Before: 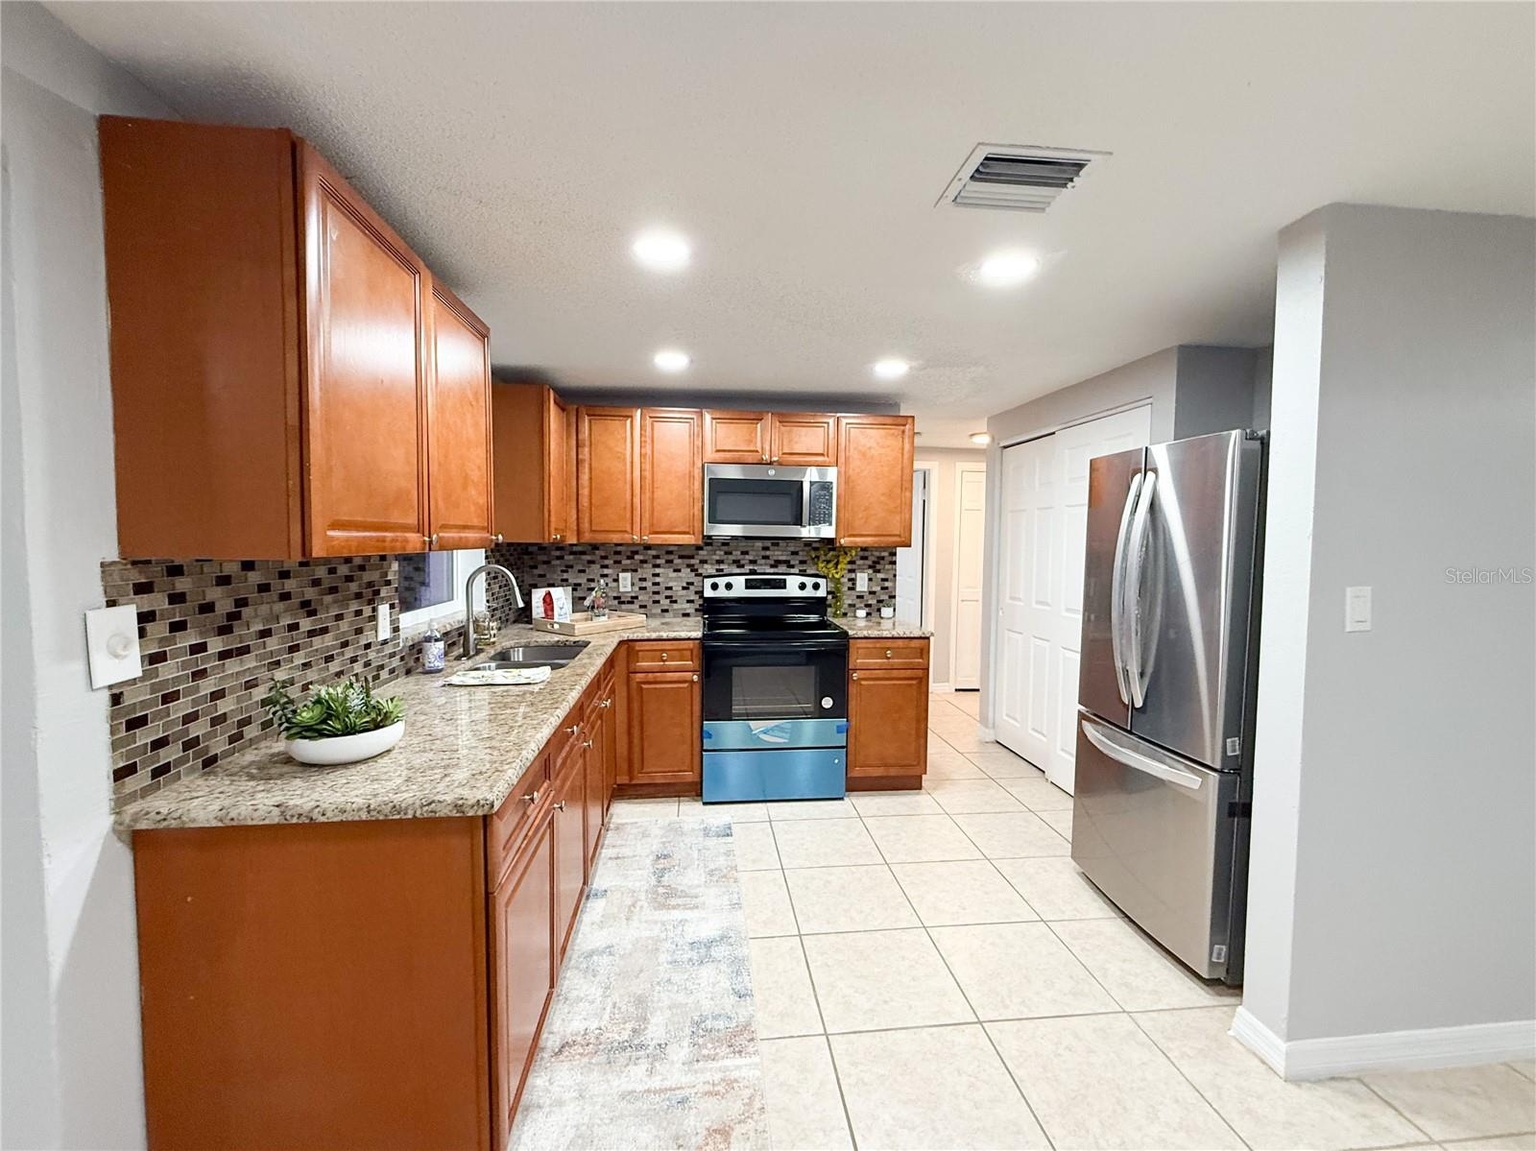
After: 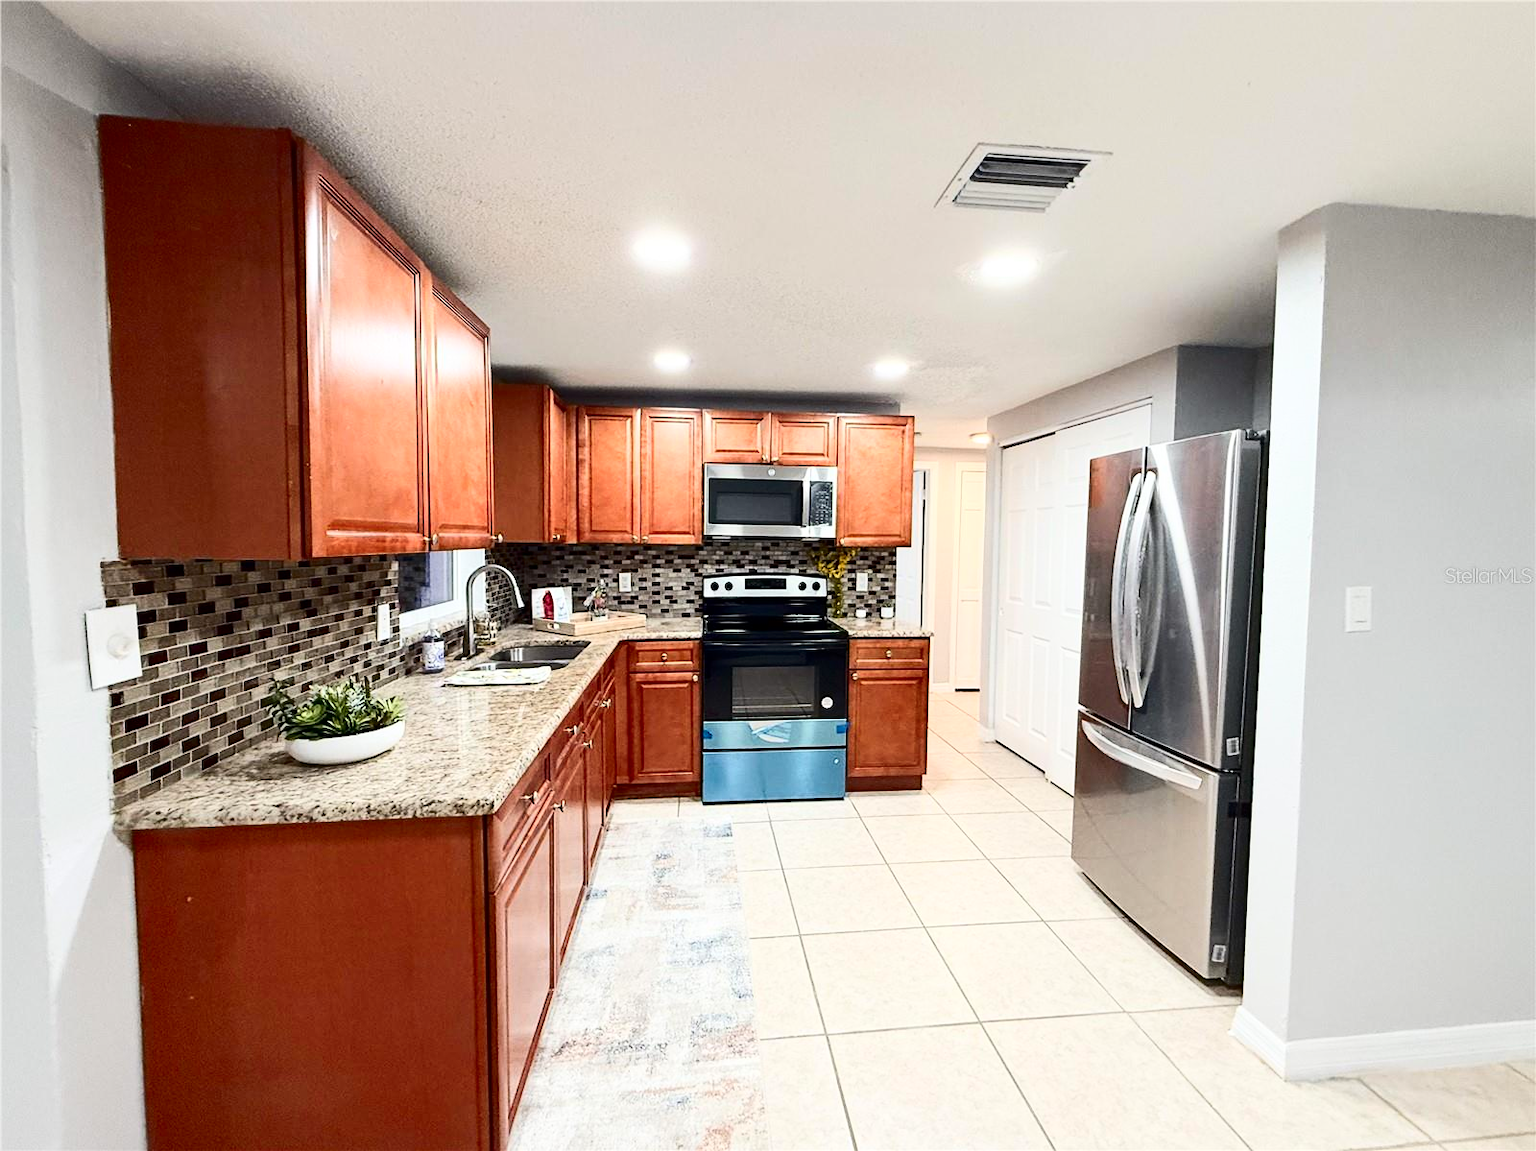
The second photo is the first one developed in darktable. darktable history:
color zones: curves: ch1 [(0.235, 0.558) (0.75, 0.5)]; ch2 [(0.25, 0.462) (0.749, 0.457)]
contrast brightness saturation: contrast 0.289
